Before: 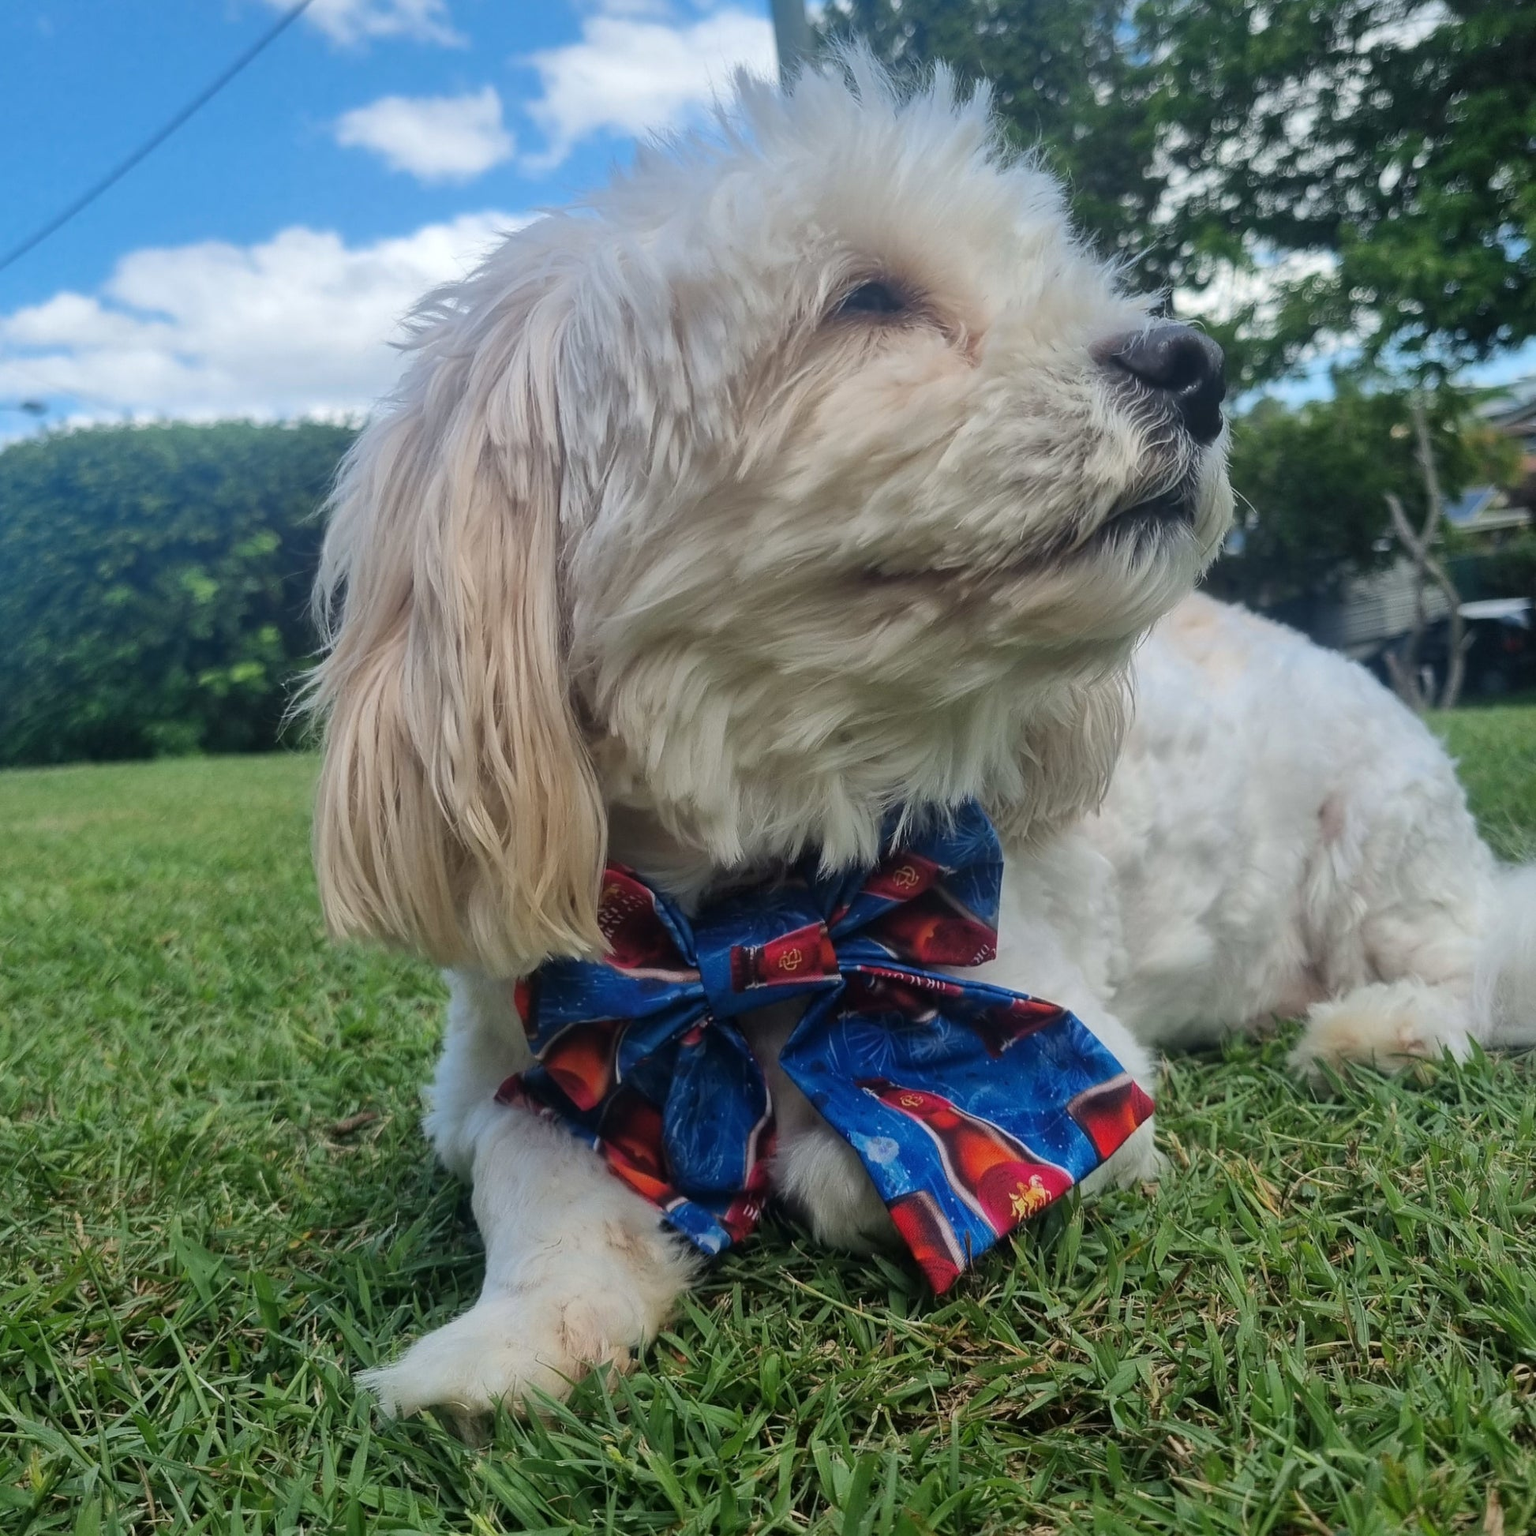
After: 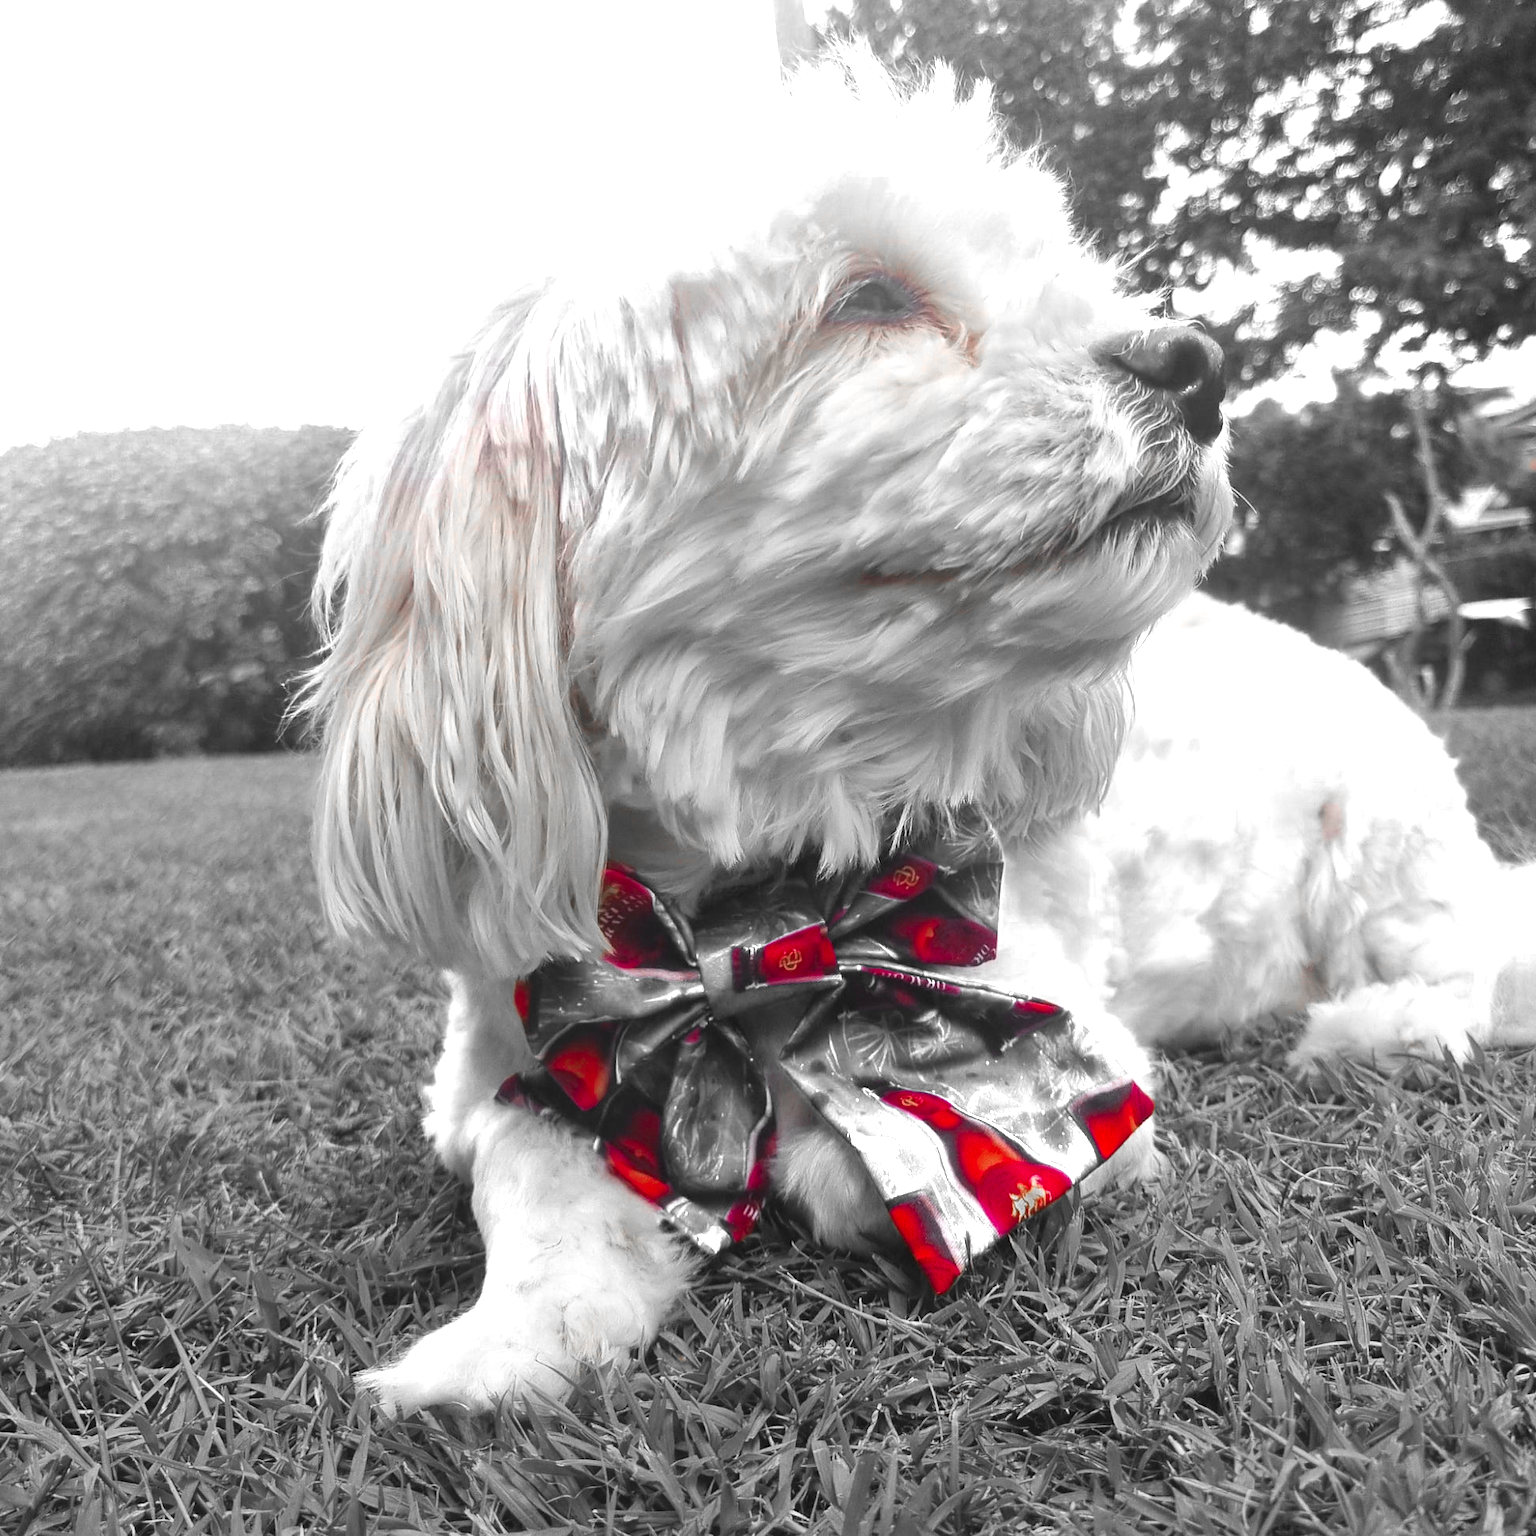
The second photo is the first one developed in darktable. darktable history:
exposure: black level correction -0.002, exposure 1.115 EV, compensate highlight preservation false
color zones: curves: ch0 [(0, 0.352) (0.143, 0.407) (0.286, 0.386) (0.429, 0.431) (0.571, 0.829) (0.714, 0.853) (0.857, 0.833) (1, 0.352)]; ch1 [(0, 0.604) (0.072, 0.726) (0.096, 0.608) (0.205, 0.007) (0.571, -0.006) (0.839, -0.013) (0.857, -0.012) (1, 0.604)]
